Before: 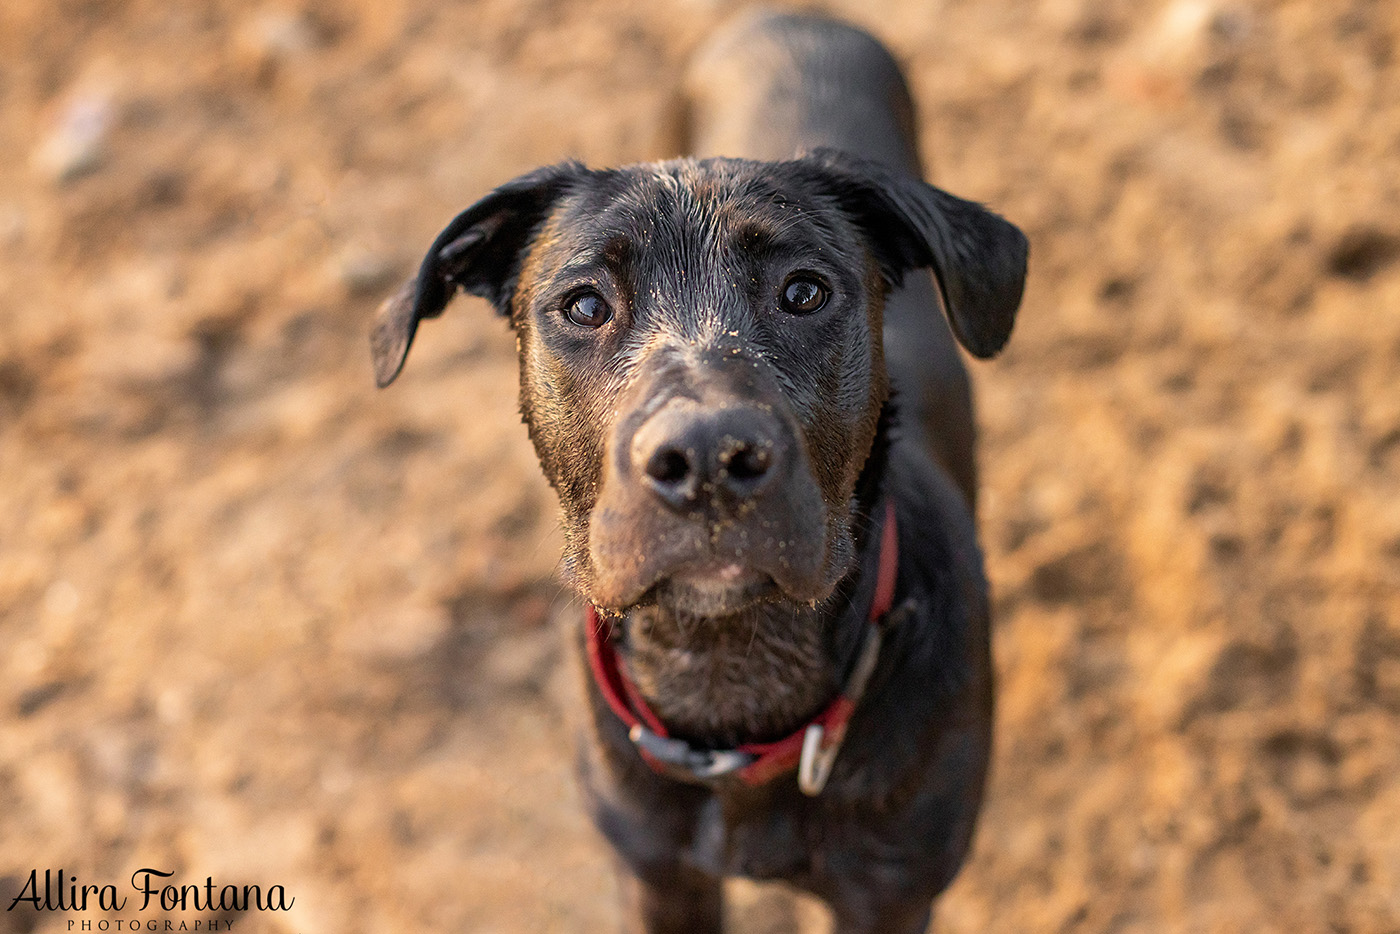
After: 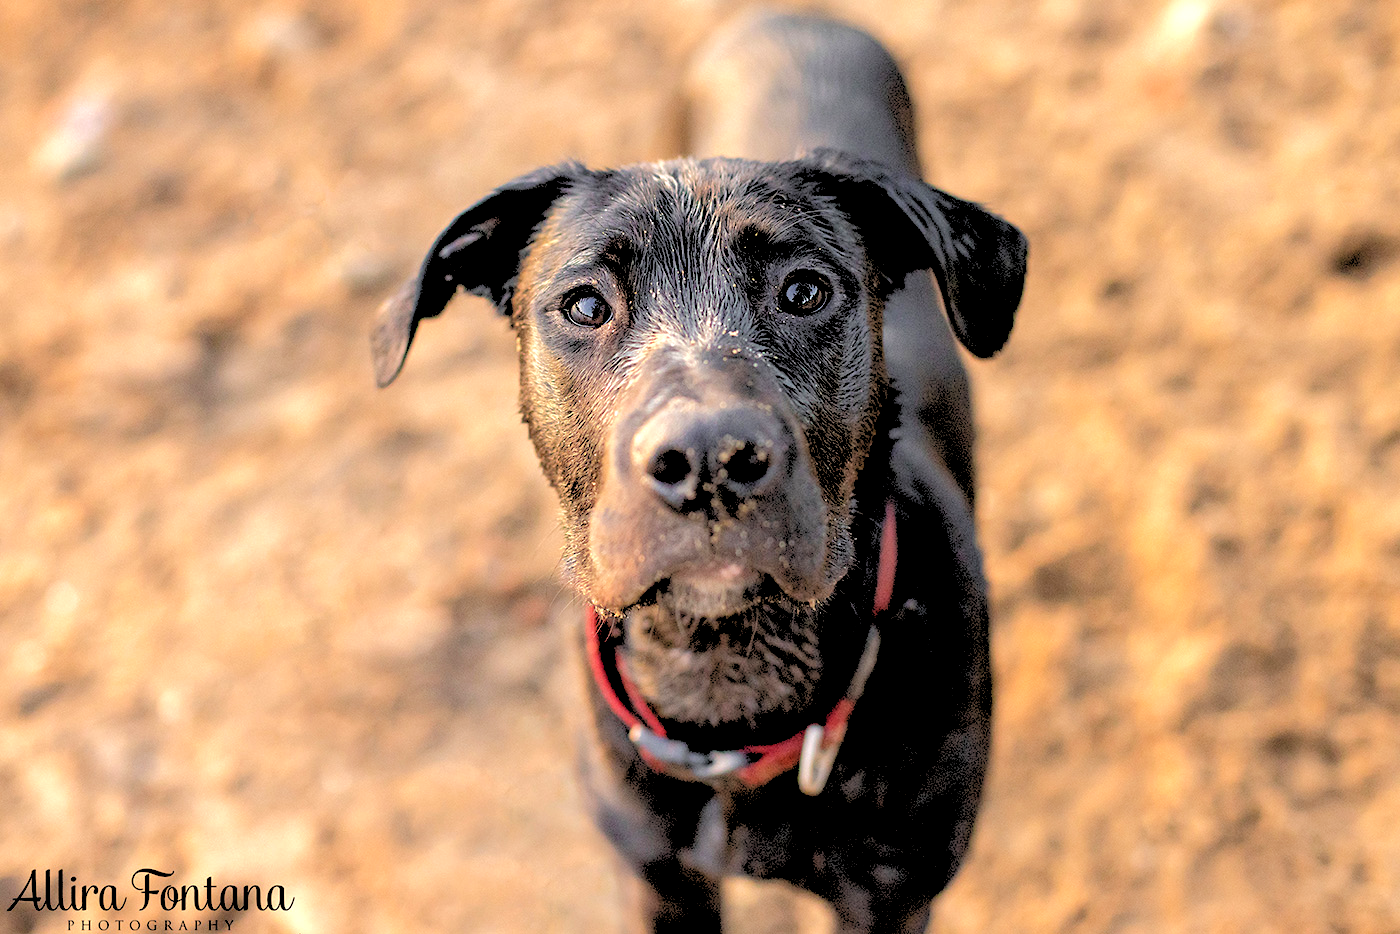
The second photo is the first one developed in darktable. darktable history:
exposure: black level correction 0, exposure 0.5 EV, compensate exposure bias true, compensate highlight preservation false
rgb levels: levels [[0.027, 0.429, 0.996], [0, 0.5, 1], [0, 0.5, 1]]
rgb curve: curves: ch0 [(0, 0) (0.175, 0.154) (0.785, 0.663) (1, 1)]
